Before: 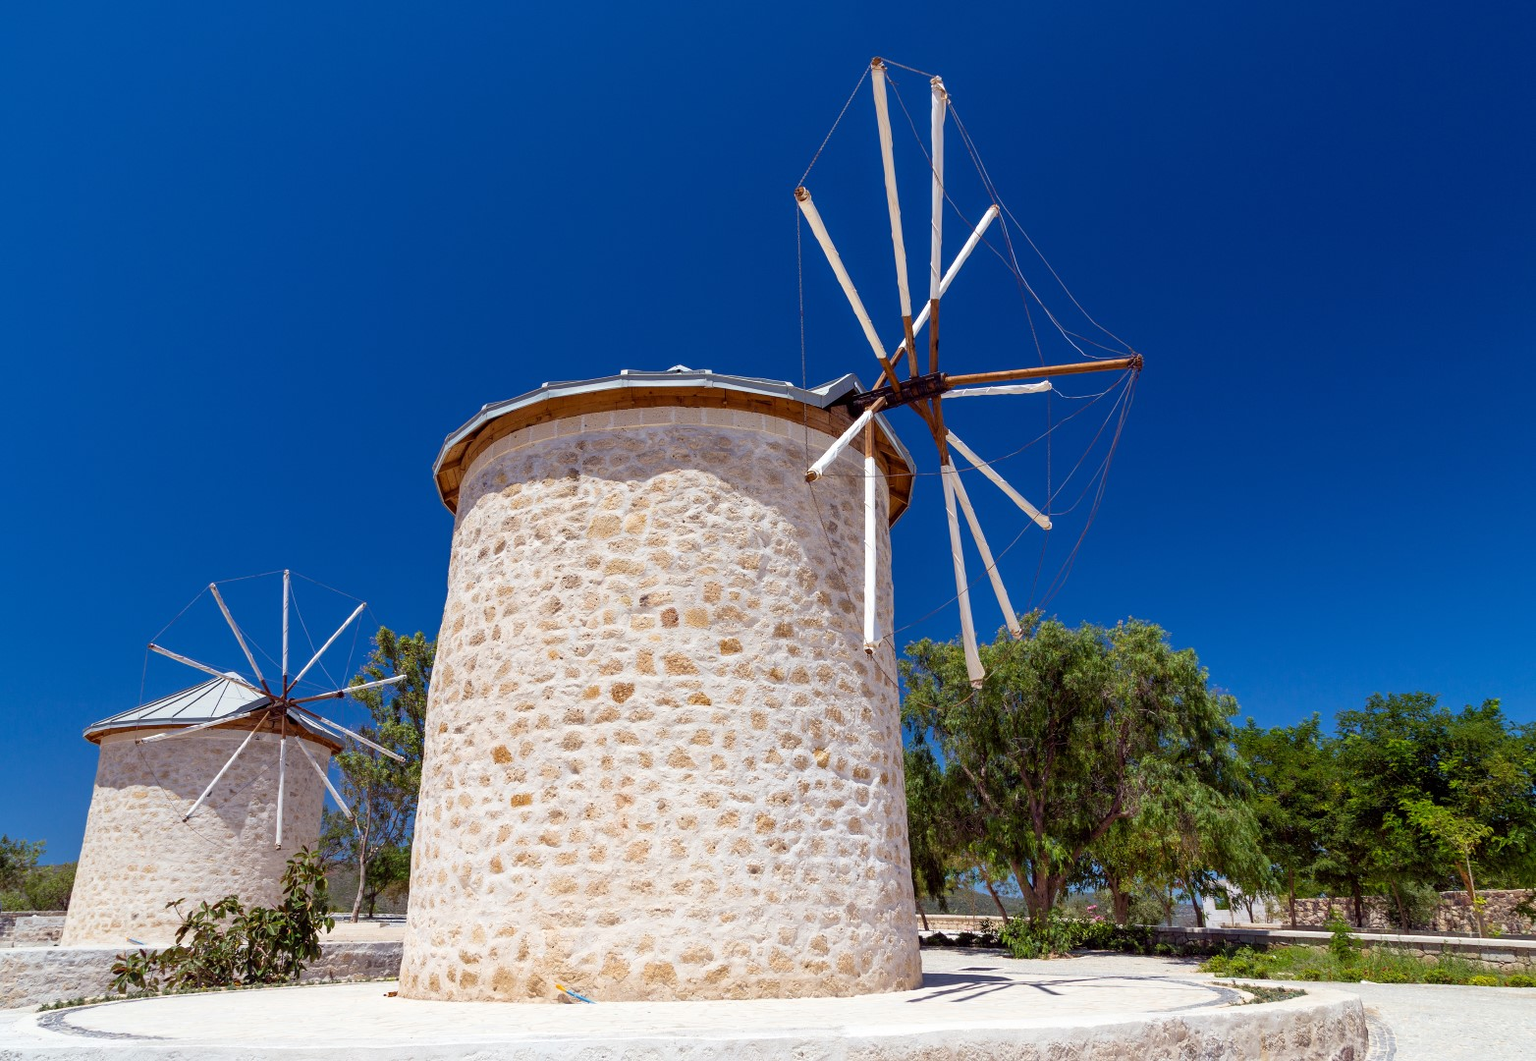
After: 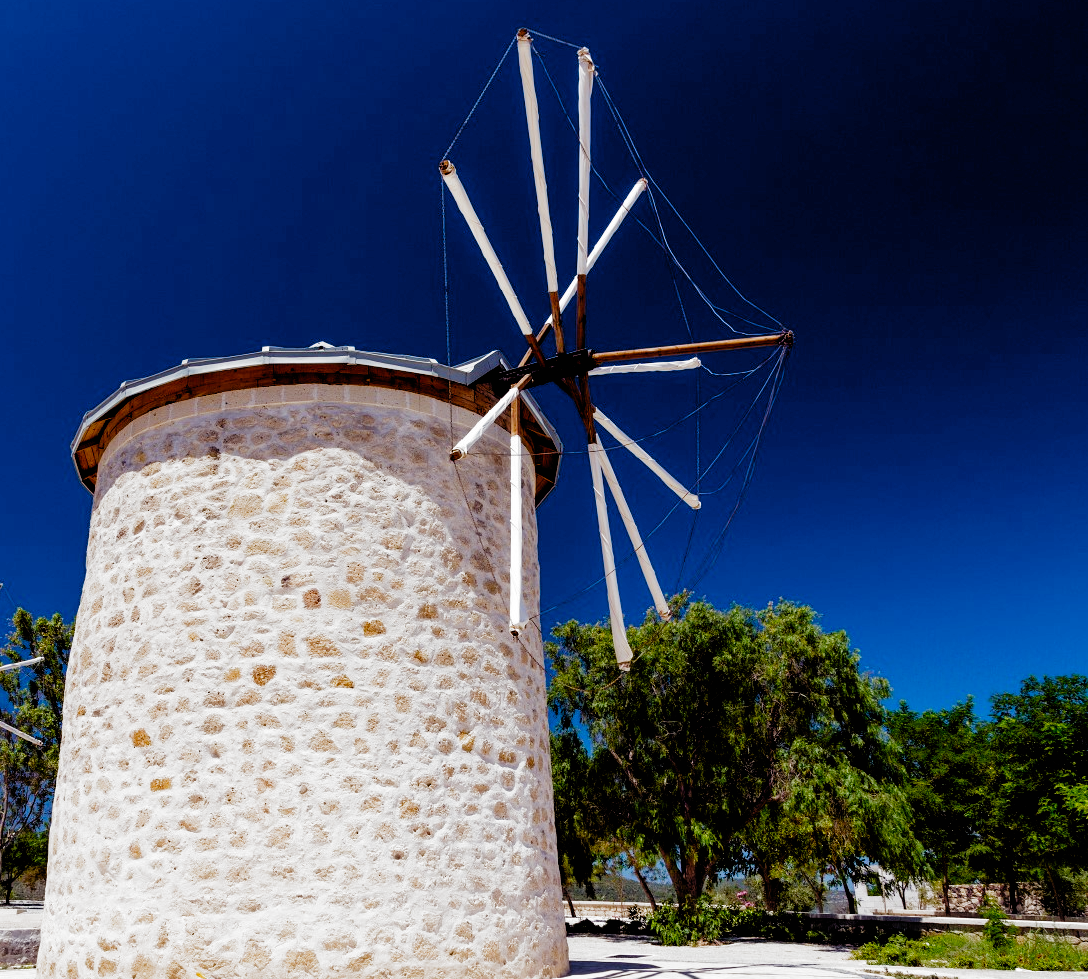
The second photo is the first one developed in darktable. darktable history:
filmic rgb: black relative exposure -3.64 EV, white relative exposure 2.44 EV, hardness 3.29, add noise in highlights 0.001, preserve chrominance no, color science v3 (2019), use custom middle-gray values true, contrast in highlights soft
crop and rotate: left 23.686%, top 2.914%, right 6.692%, bottom 6.376%
